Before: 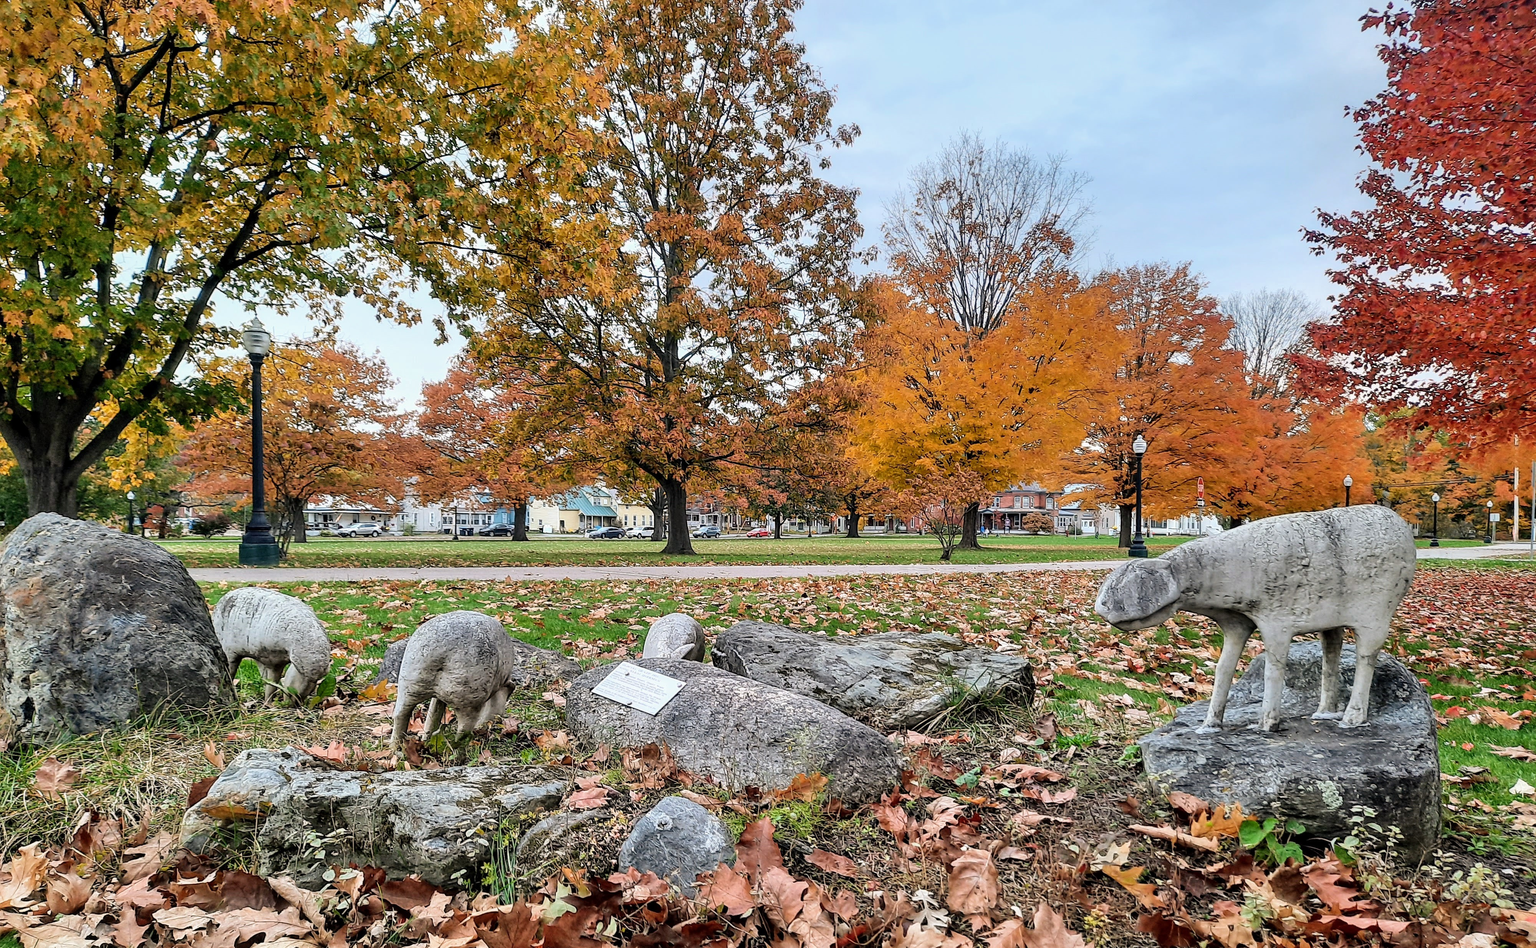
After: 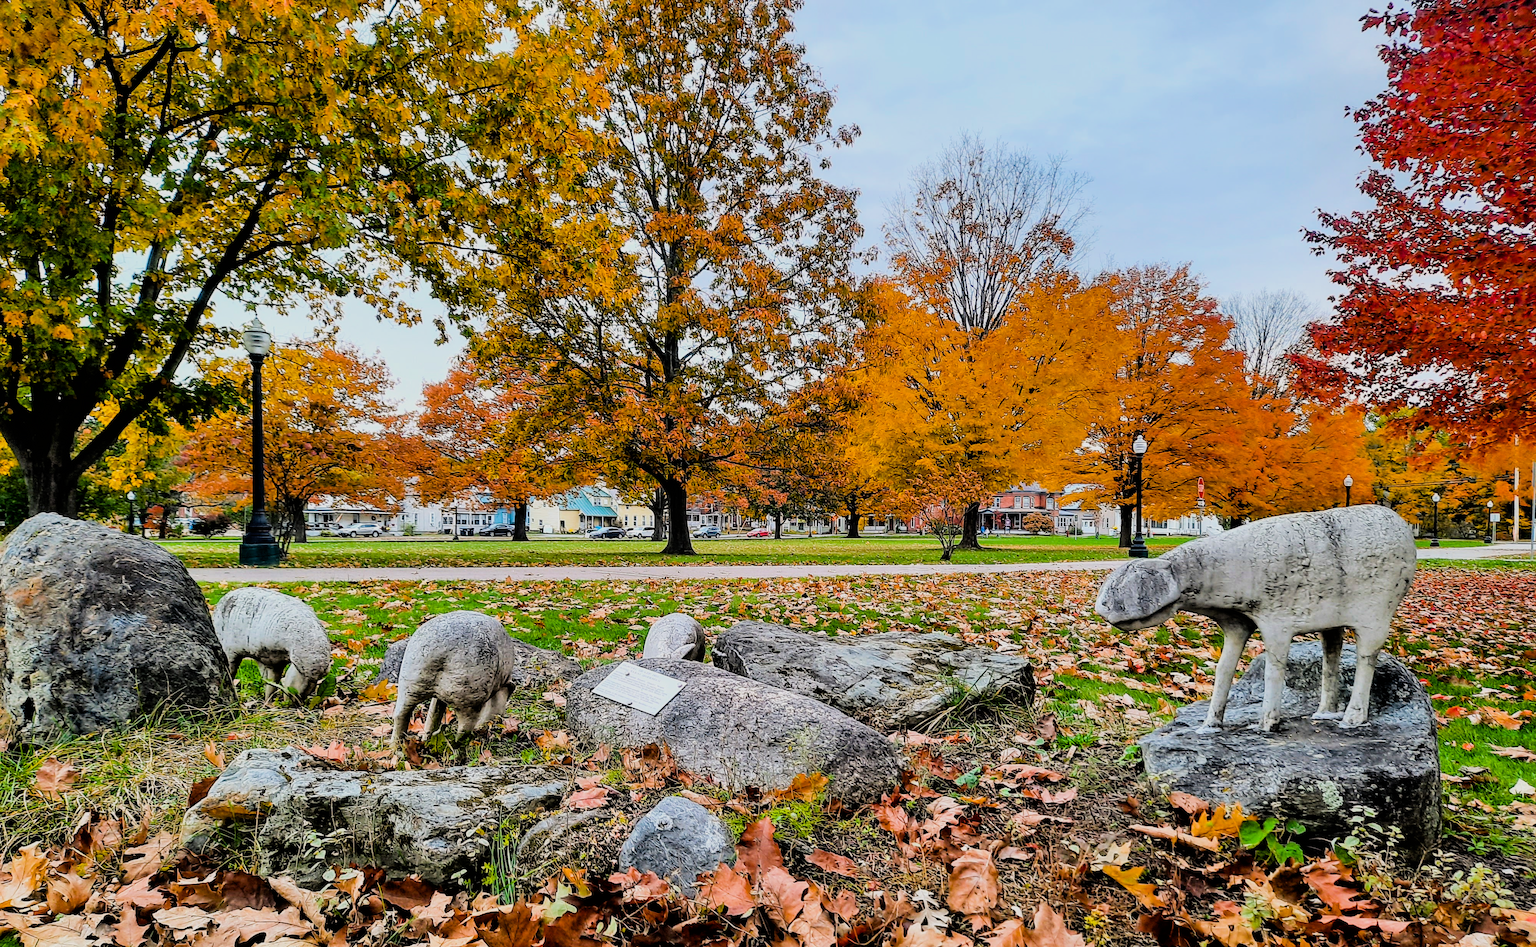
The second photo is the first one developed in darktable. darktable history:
tone equalizer: edges refinement/feathering 500, mask exposure compensation -1.57 EV, preserve details no
filmic rgb: black relative exposure -5.09 EV, white relative exposure 3.97 EV, threshold 3 EV, hardness 2.88, contrast 1.299, highlights saturation mix -31.36%, enable highlight reconstruction true
color balance rgb: linear chroma grading › global chroma 15.287%, perceptual saturation grading › global saturation 41.585%
